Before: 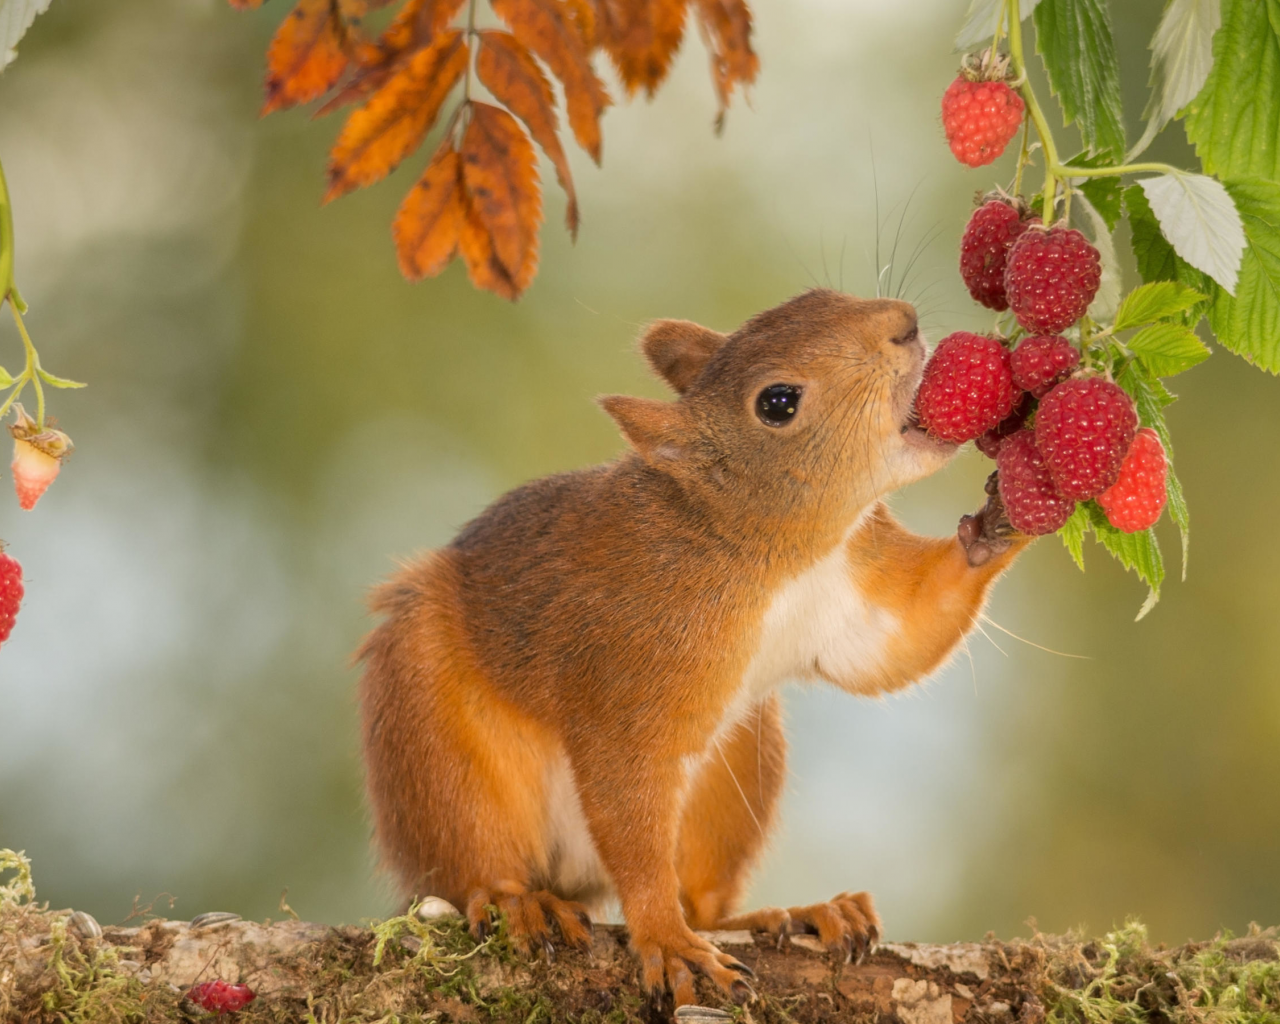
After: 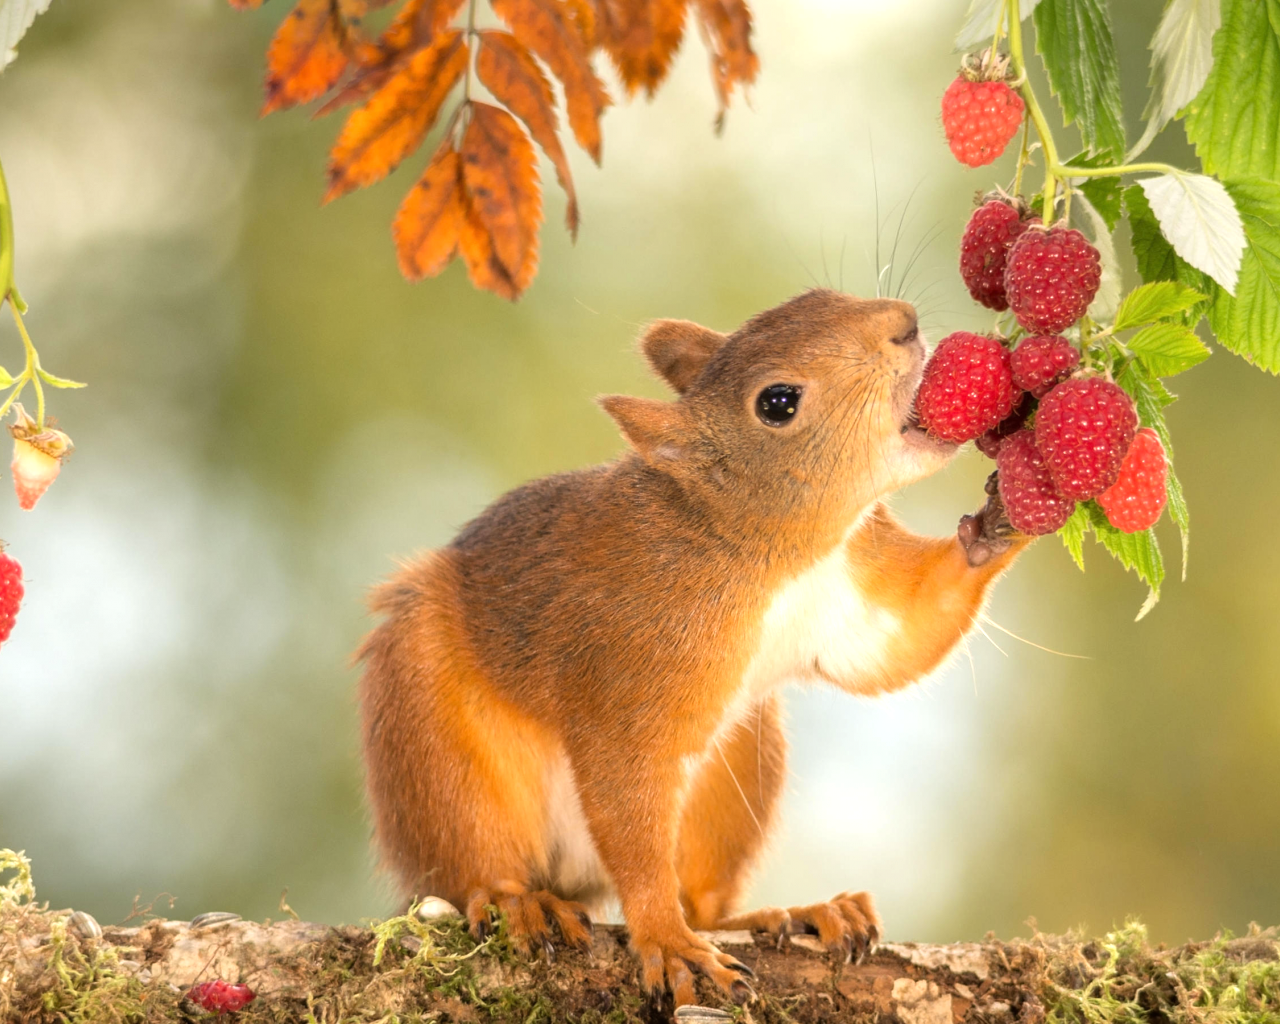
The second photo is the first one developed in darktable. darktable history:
tone equalizer: -8 EV -0.725 EV, -7 EV -0.733 EV, -6 EV -0.623 EV, -5 EV -0.424 EV, -3 EV 0.378 EV, -2 EV 0.6 EV, -1 EV 0.683 EV, +0 EV 0.762 EV, mask exposure compensation -0.488 EV
